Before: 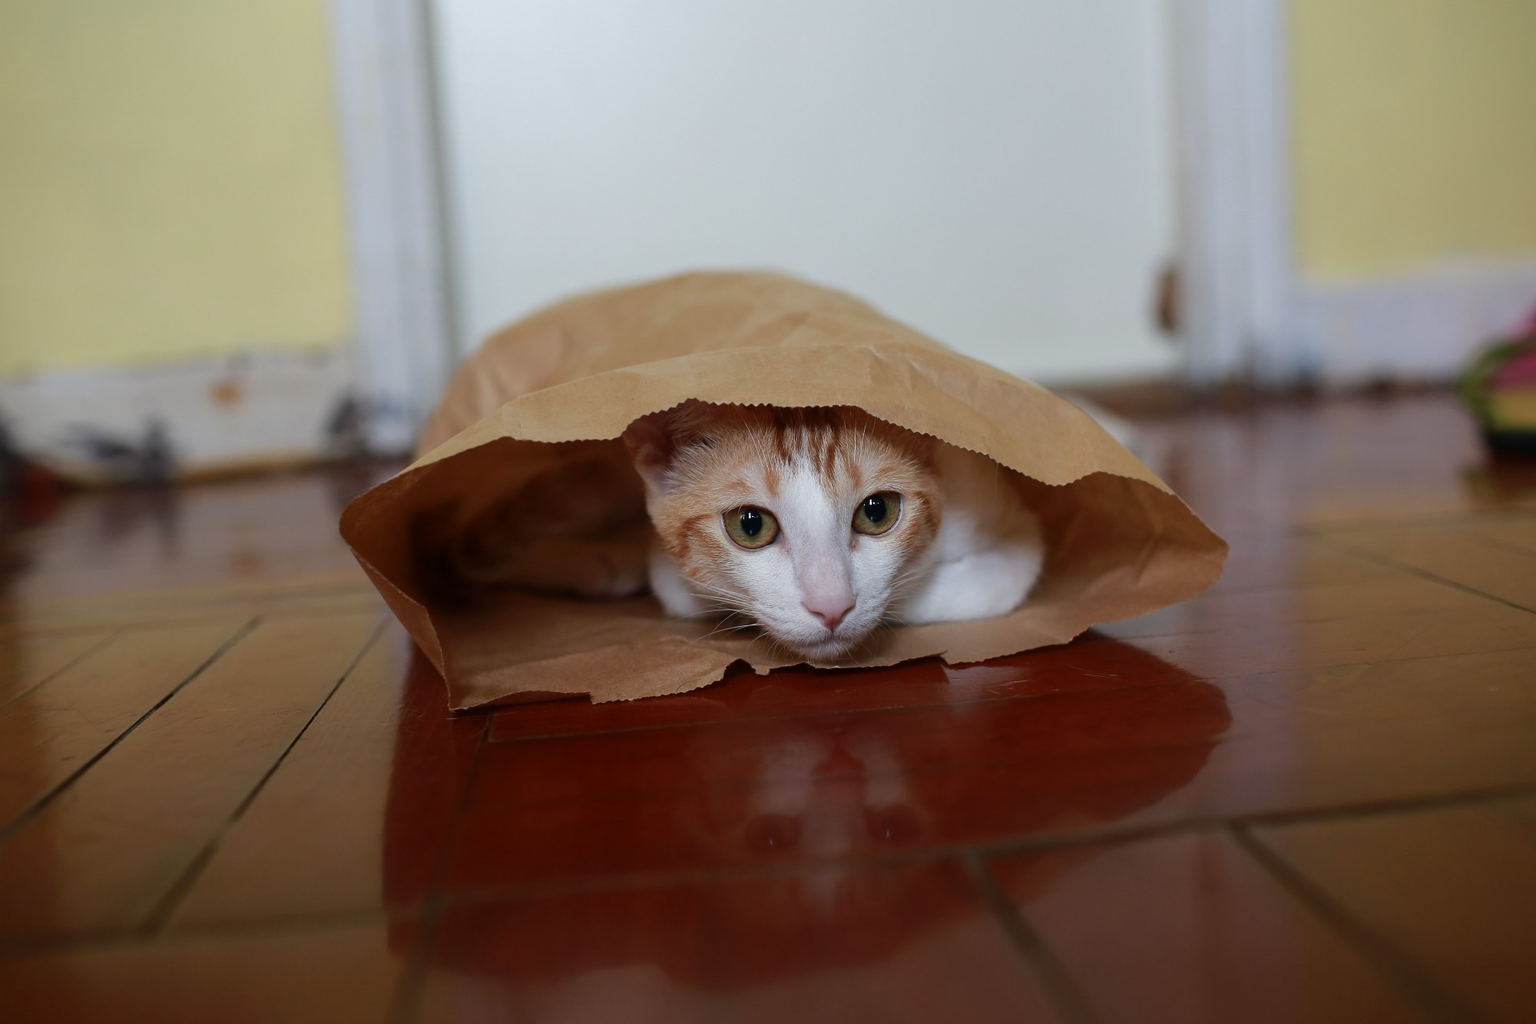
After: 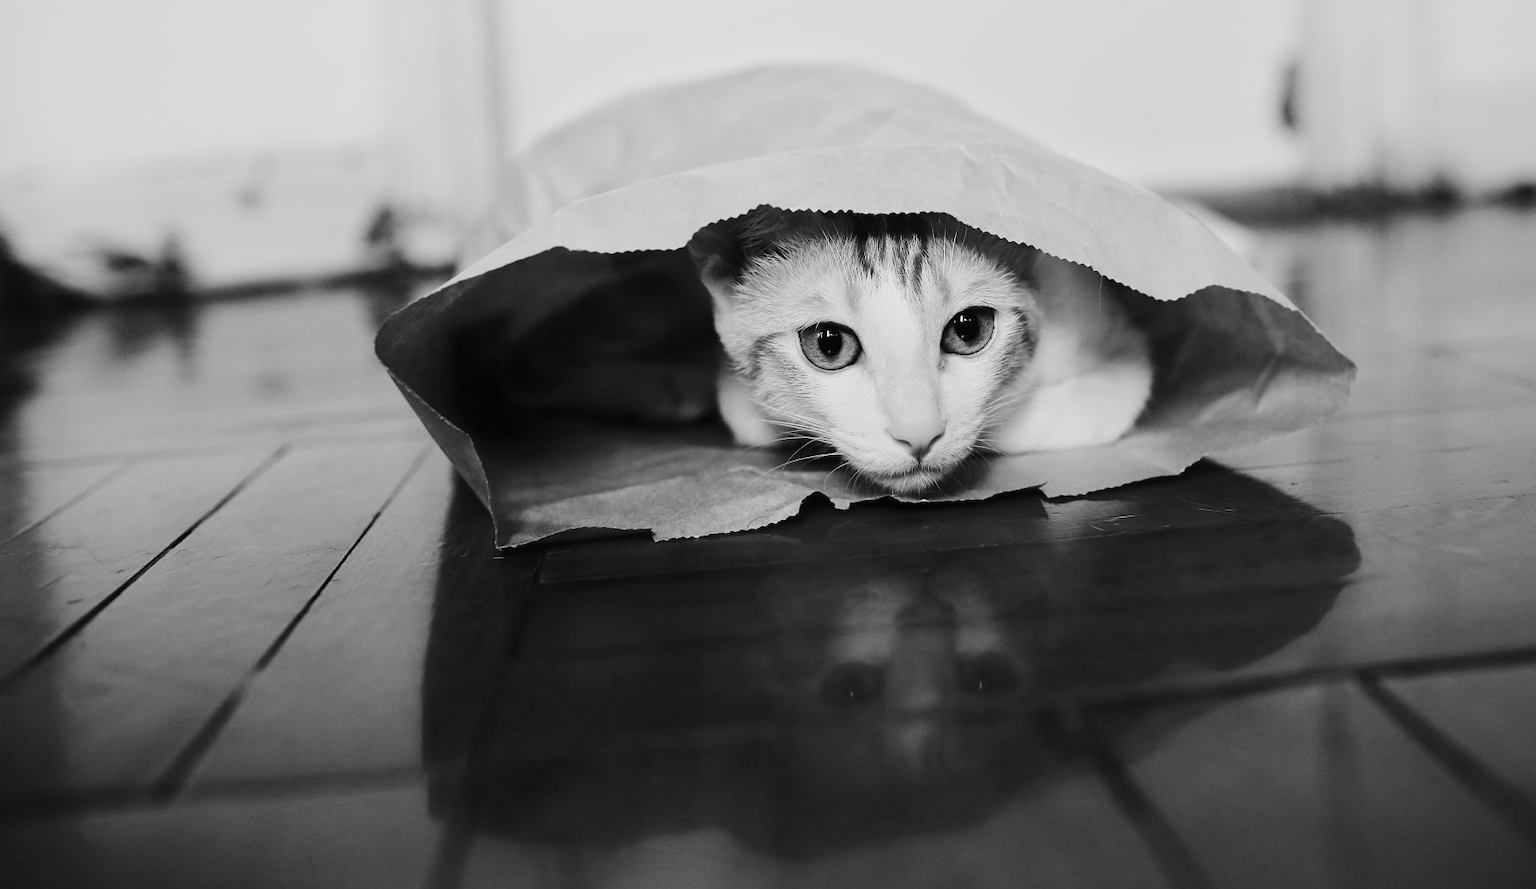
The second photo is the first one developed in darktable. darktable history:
tone curve: curves: ch0 [(0, 0) (0.003, 0.002) (0.011, 0.009) (0.025, 0.019) (0.044, 0.031) (0.069, 0.04) (0.1, 0.059) (0.136, 0.092) (0.177, 0.134) (0.224, 0.192) (0.277, 0.262) (0.335, 0.348) (0.399, 0.446) (0.468, 0.554) (0.543, 0.646) (0.623, 0.731) (0.709, 0.807) (0.801, 0.867) (0.898, 0.931) (1, 1)], preserve colors none
monochrome: a 26.22, b 42.67, size 0.8
base curve: curves: ch0 [(0, 0) (0.028, 0.03) (0.121, 0.232) (0.46, 0.748) (0.859, 0.968) (1, 1)], preserve colors none
crop: top 20.916%, right 9.437%, bottom 0.316%
